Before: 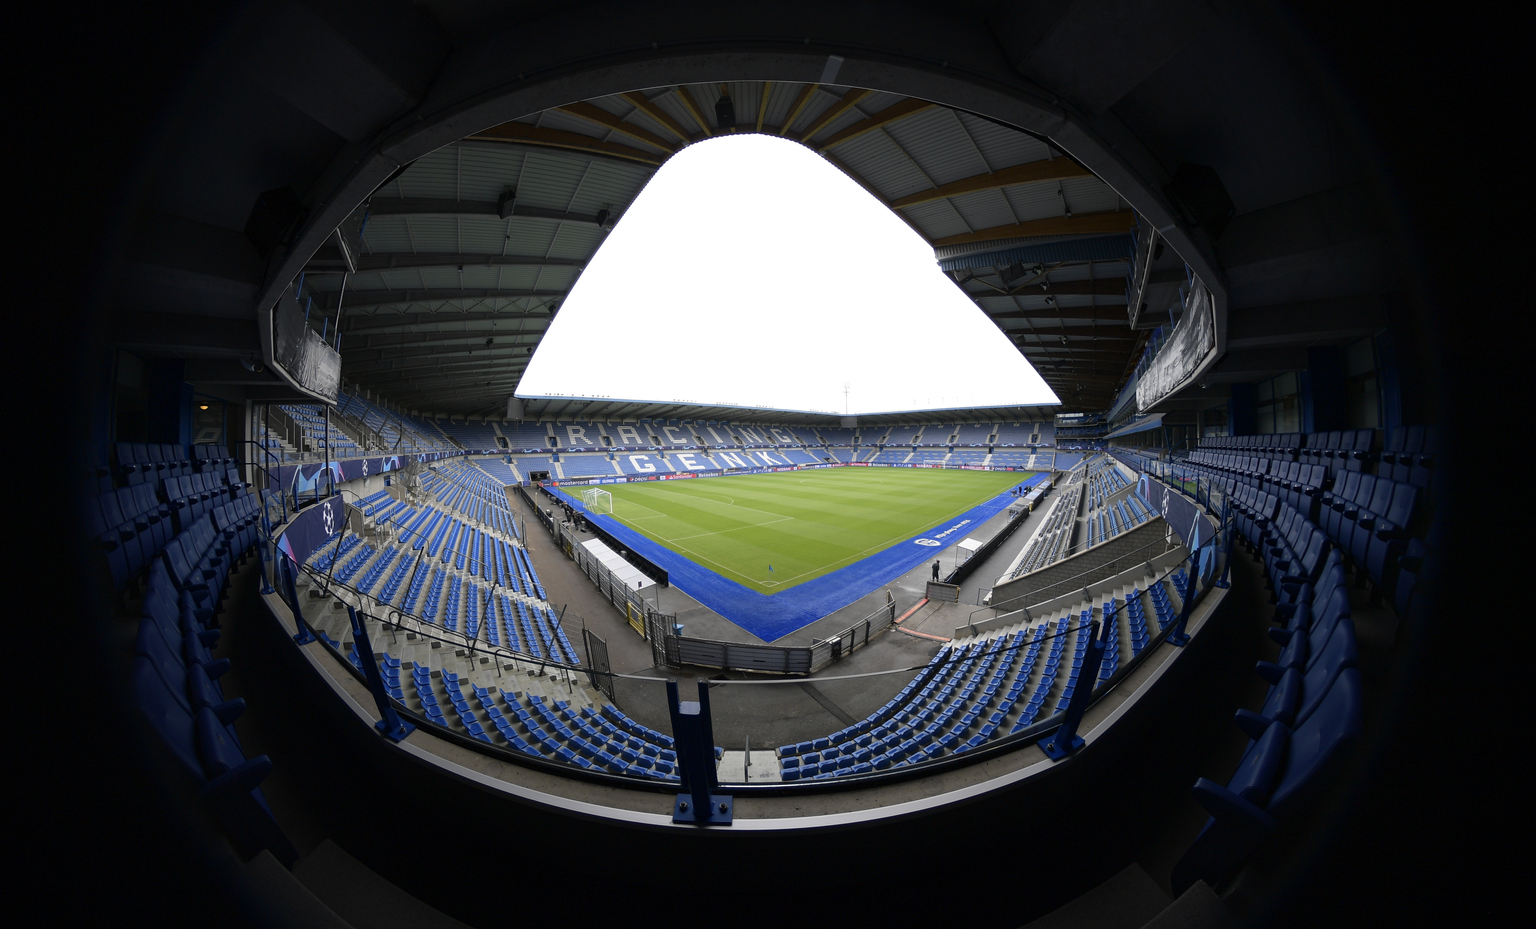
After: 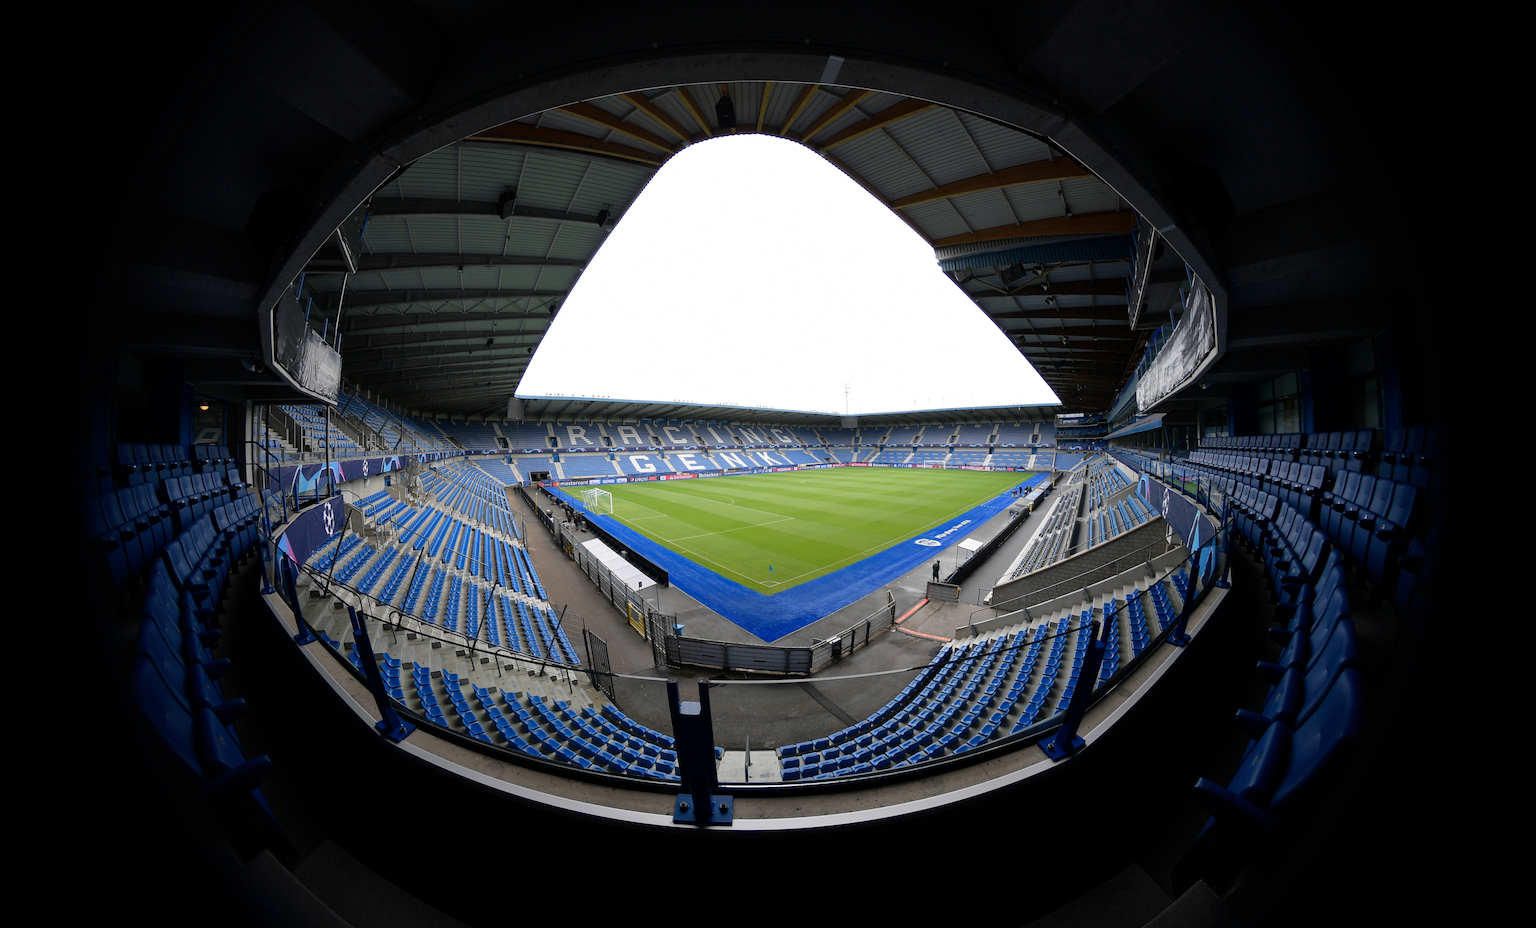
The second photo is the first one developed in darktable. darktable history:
shadows and highlights: radius 125.51, shadows 30.56, highlights -30.83, low approximation 0.01, soften with gaussian
